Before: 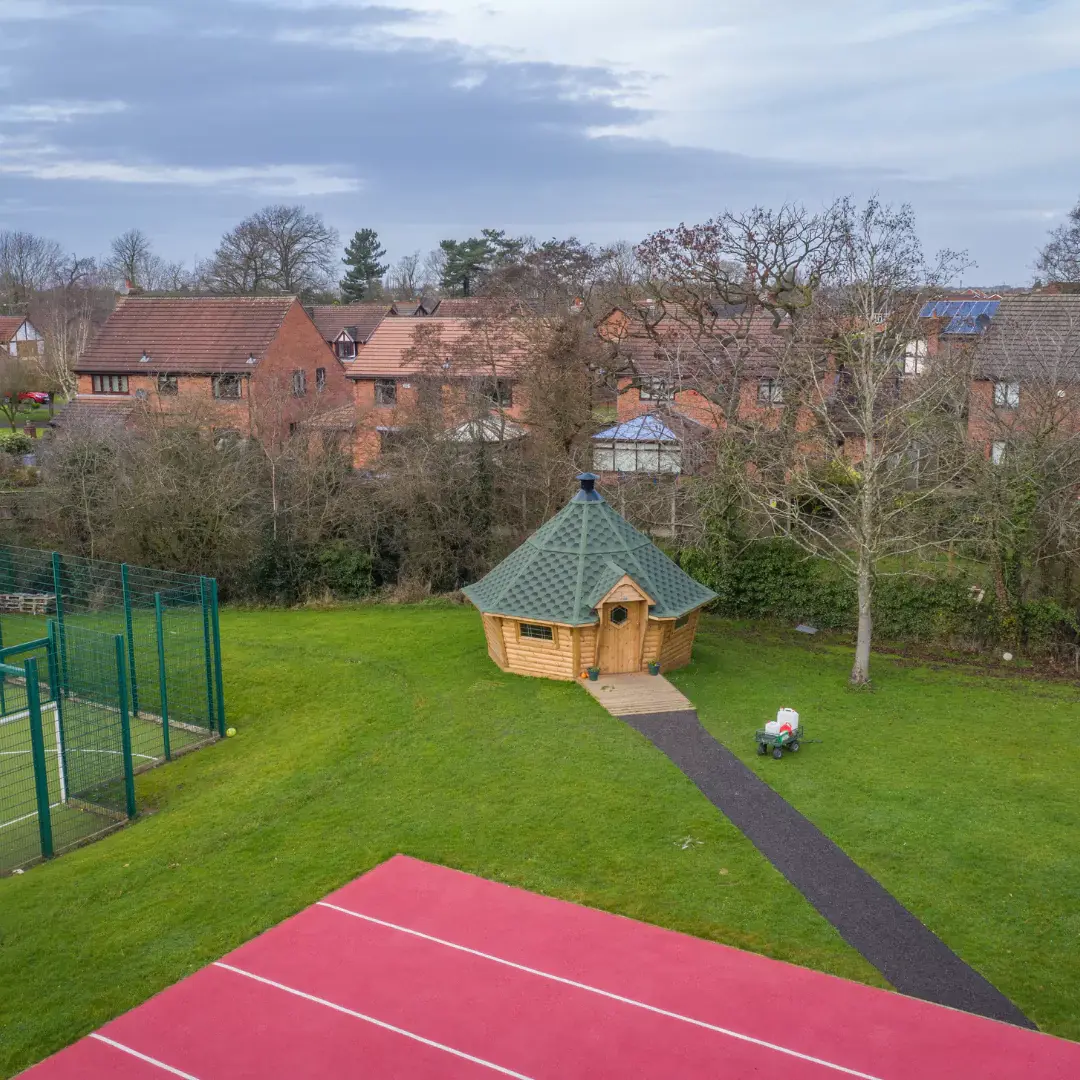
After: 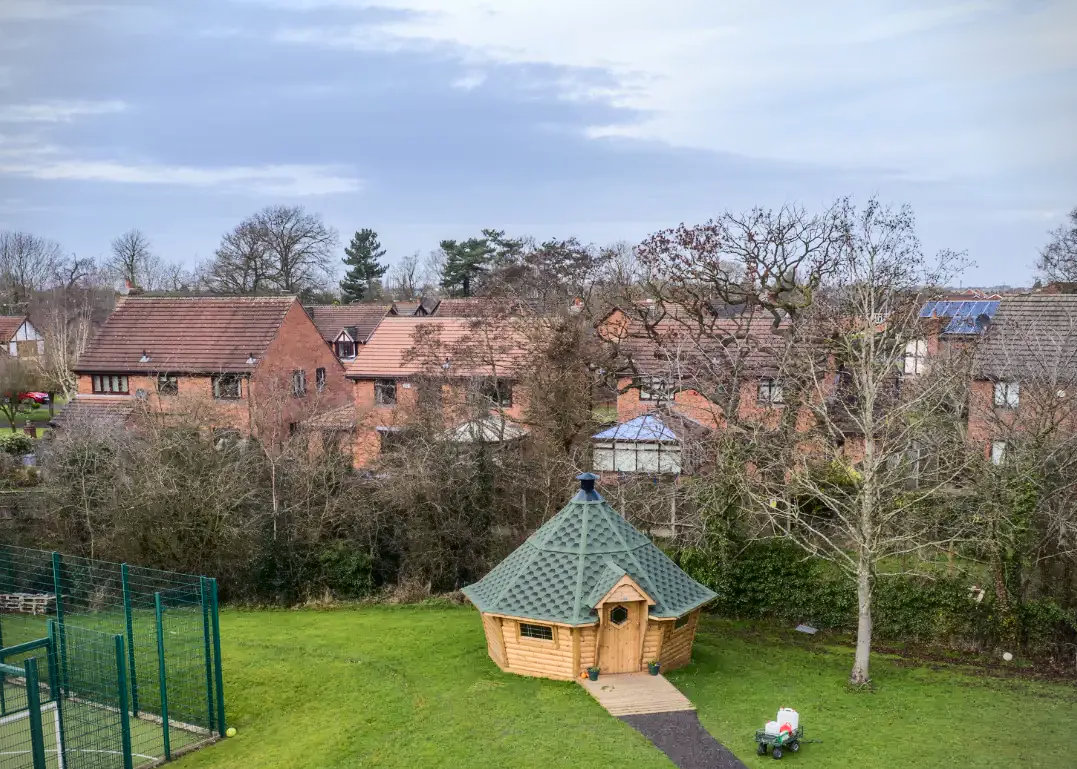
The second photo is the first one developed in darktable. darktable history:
crop: right 0%, bottom 28.743%
vignetting: fall-off start 91.91%, unbound false
tone curve: curves: ch0 [(0, 0) (0.003, 0.008) (0.011, 0.011) (0.025, 0.018) (0.044, 0.028) (0.069, 0.039) (0.1, 0.056) (0.136, 0.081) (0.177, 0.118) (0.224, 0.164) (0.277, 0.223) (0.335, 0.3) (0.399, 0.399) (0.468, 0.51) (0.543, 0.618) (0.623, 0.71) (0.709, 0.79) (0.801, 0.865) (0.898, 0.93) (1, 1)], color space Lab, independent channels, preserve colors none
